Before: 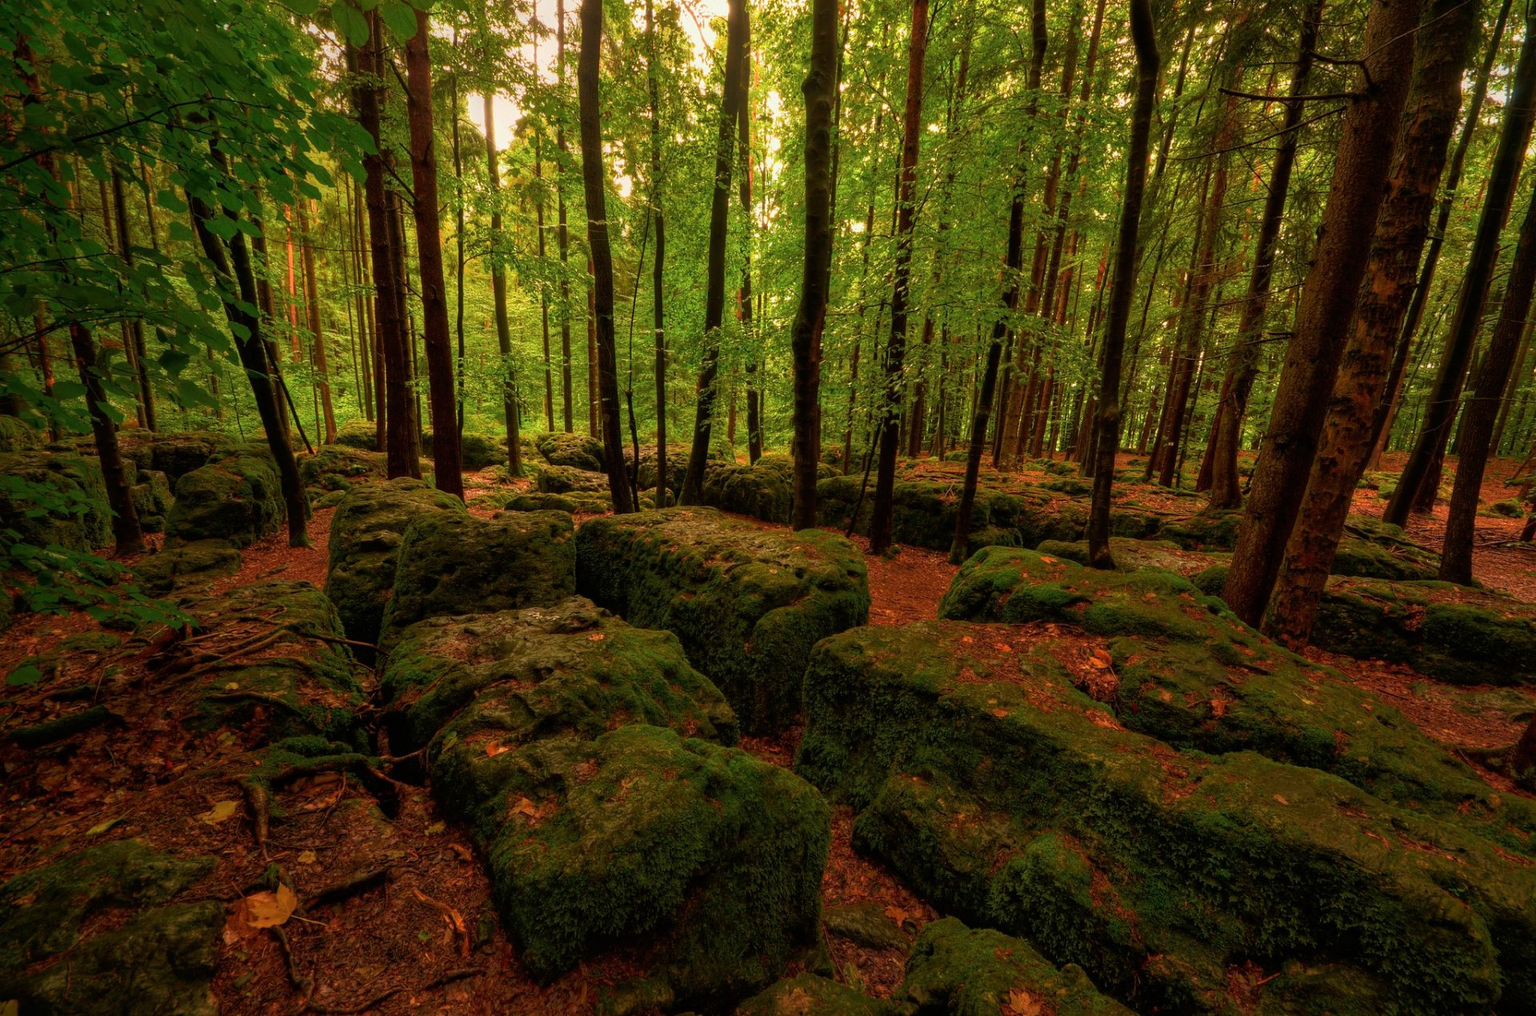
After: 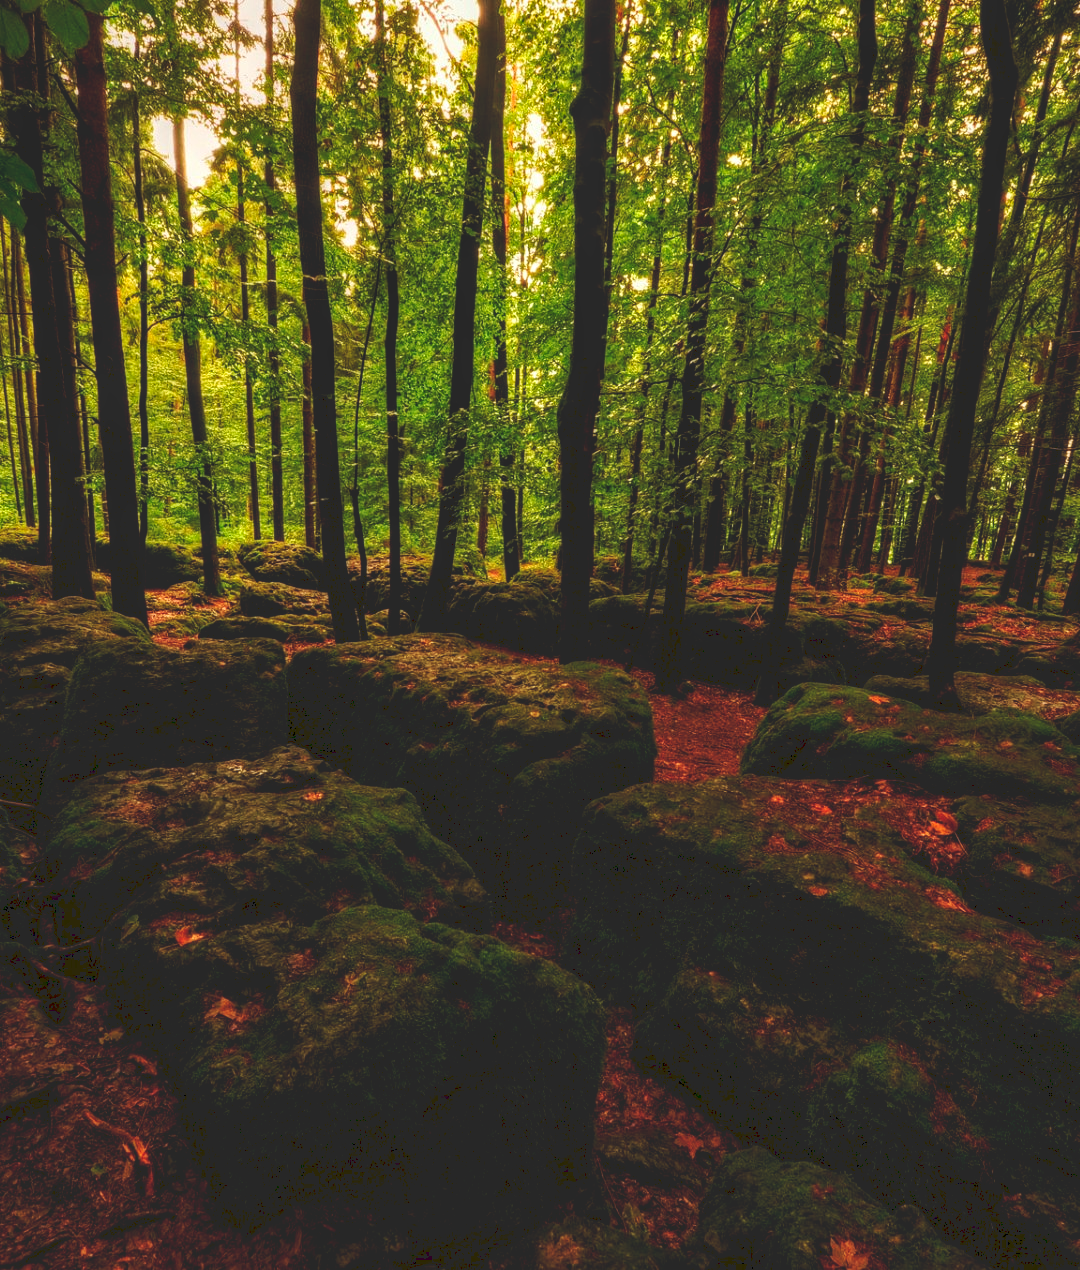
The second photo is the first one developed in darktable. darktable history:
crop and rotate: left 22.516%, right 21.234%
tone curve: curves: ch0 [(0, 0) (0.003, 0.161) (0.011, 0.161) (0.025, 0.161) (0.044, 0.161) (0.069, 0.161) (0.1, 0.161) (0.136, 0.163) (0.177, 0.179) (0.224, 0.207) (0.277, 0.243) (0.335, 0.292) (0.399, 0.361) (0.468, 0.452) (0.543, 0.547) (0.623, 0.638) (0.709, 0.731) (0.801, 0.826) (0.898, 0.911) (1, 1)], preserve colors none
local contrast: on, module defaults
